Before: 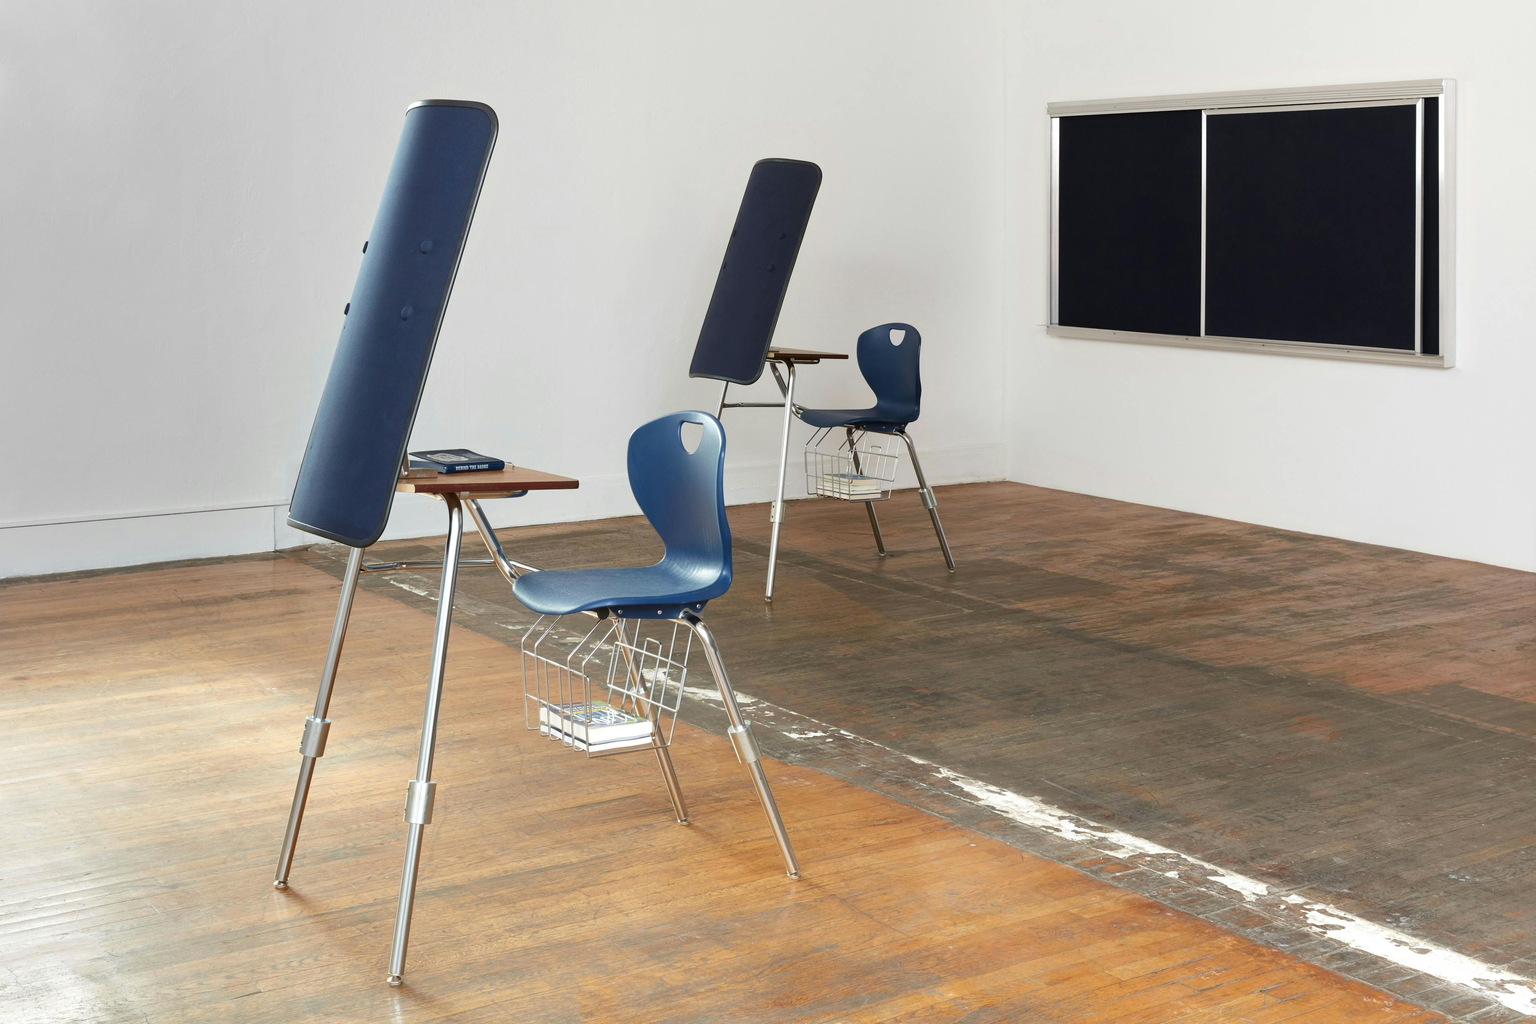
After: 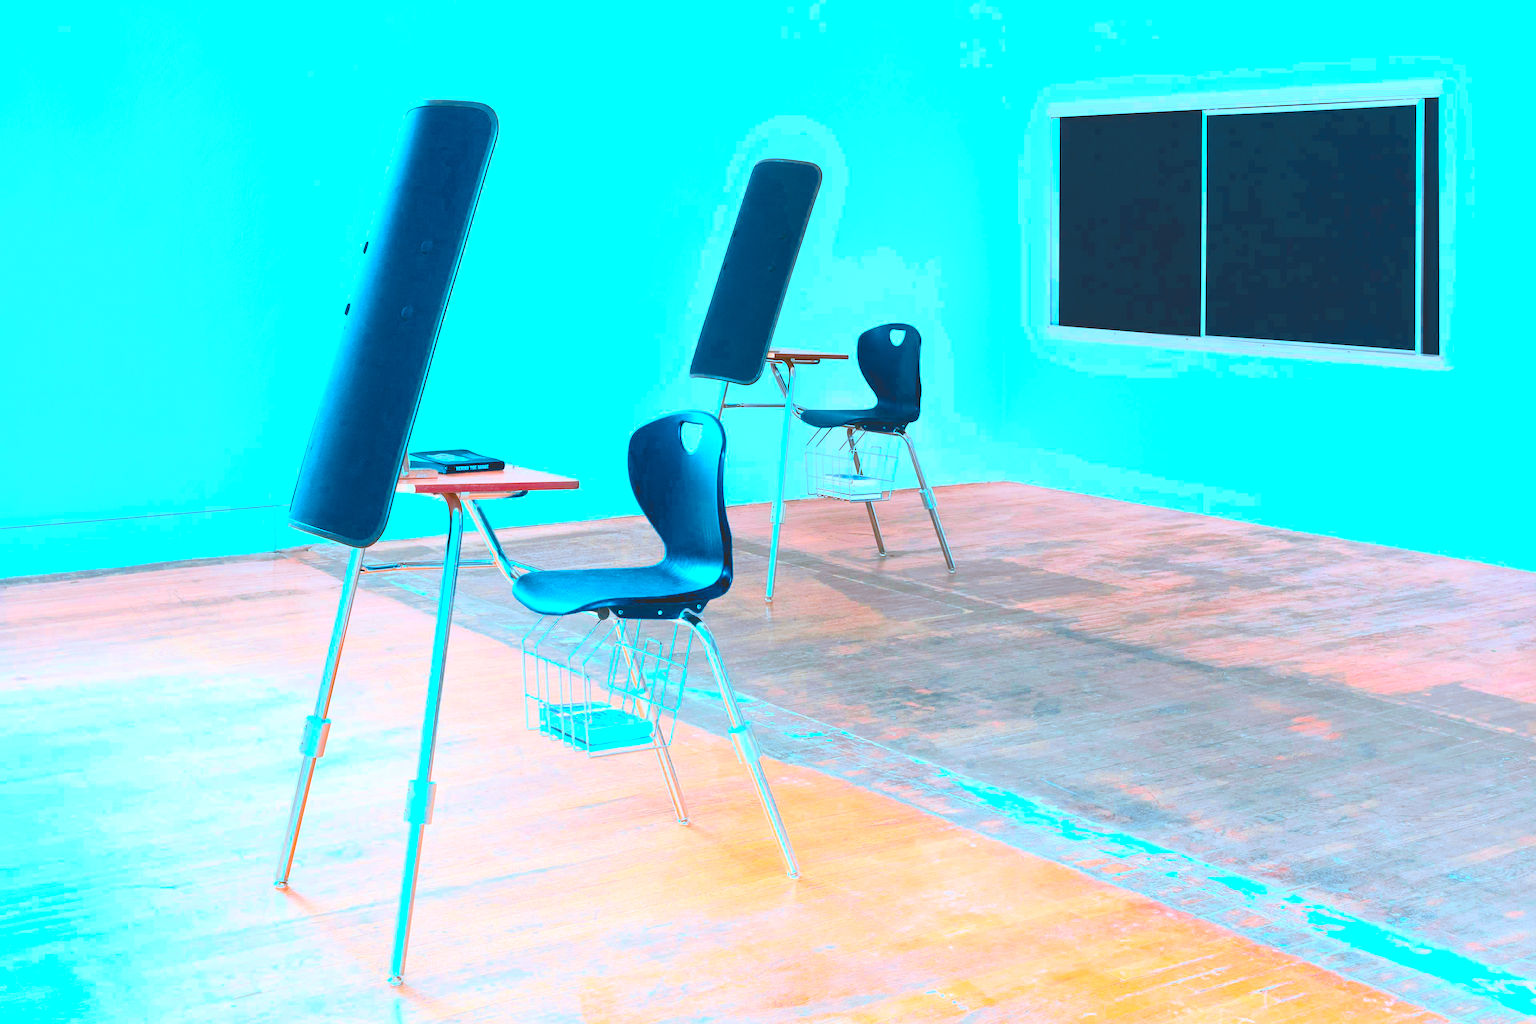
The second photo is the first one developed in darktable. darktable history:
color balance rgb: global offset › luminance 0.485%, perceptual saturation grading › global saturation 30.179%, contrast -19.553%
sharpen: amount 0.207
color calibration: output R [1.422, -0.35, -0.252, 0], output G [-0.238, 1.259, -0.084, 0], output B [-0.081, -0.196, 1.58, 0], output brightness [0.49, 0.671, -0.57, 0], illuminant custom, x 0.373, y 0.388, temperature 4254.47 K
exposure: black level correction 0.001, exposure 0.193 EV, compensate exposure bias true, compensate highlight preservation false
contrast brightness saturation: contrast 0.372, brightness 0.51
